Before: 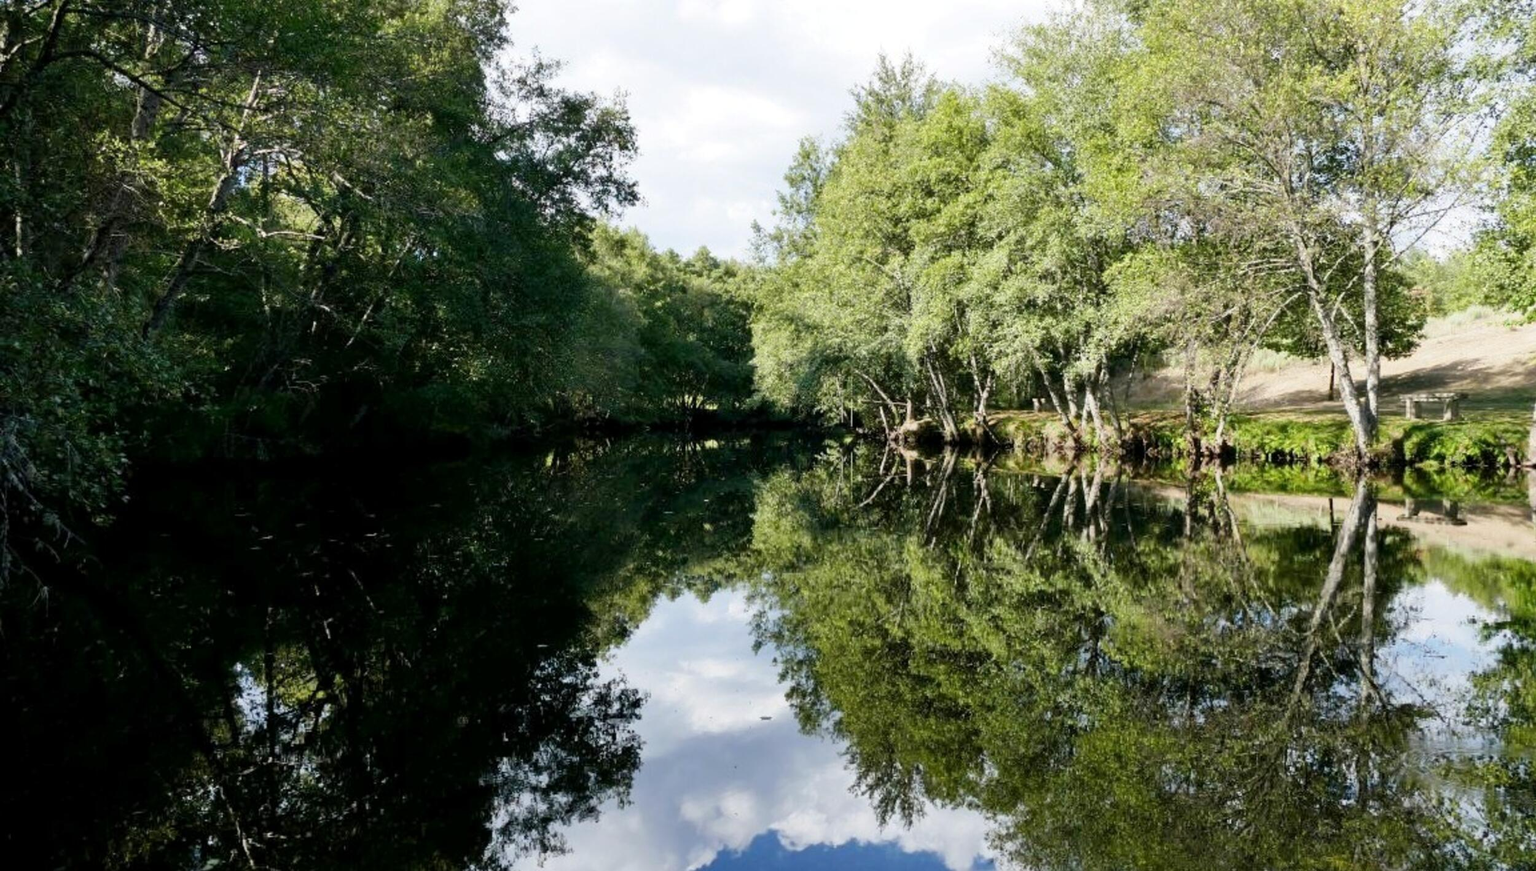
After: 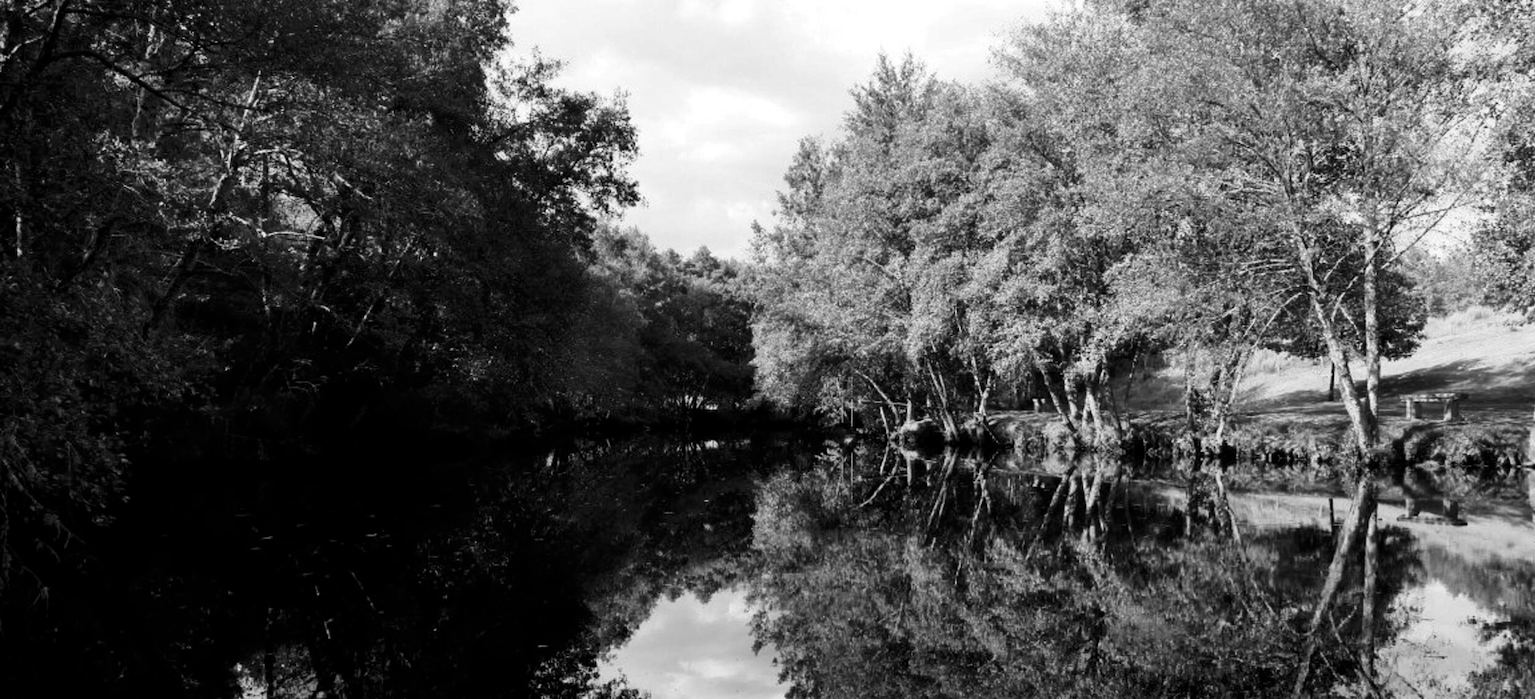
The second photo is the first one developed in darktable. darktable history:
contrast brightness saturation: brightness -0.2, saturation 0.08
crop: bottom 19.644%
color balance rgb: global vibrance 10%
monochrome: on, module defaults
